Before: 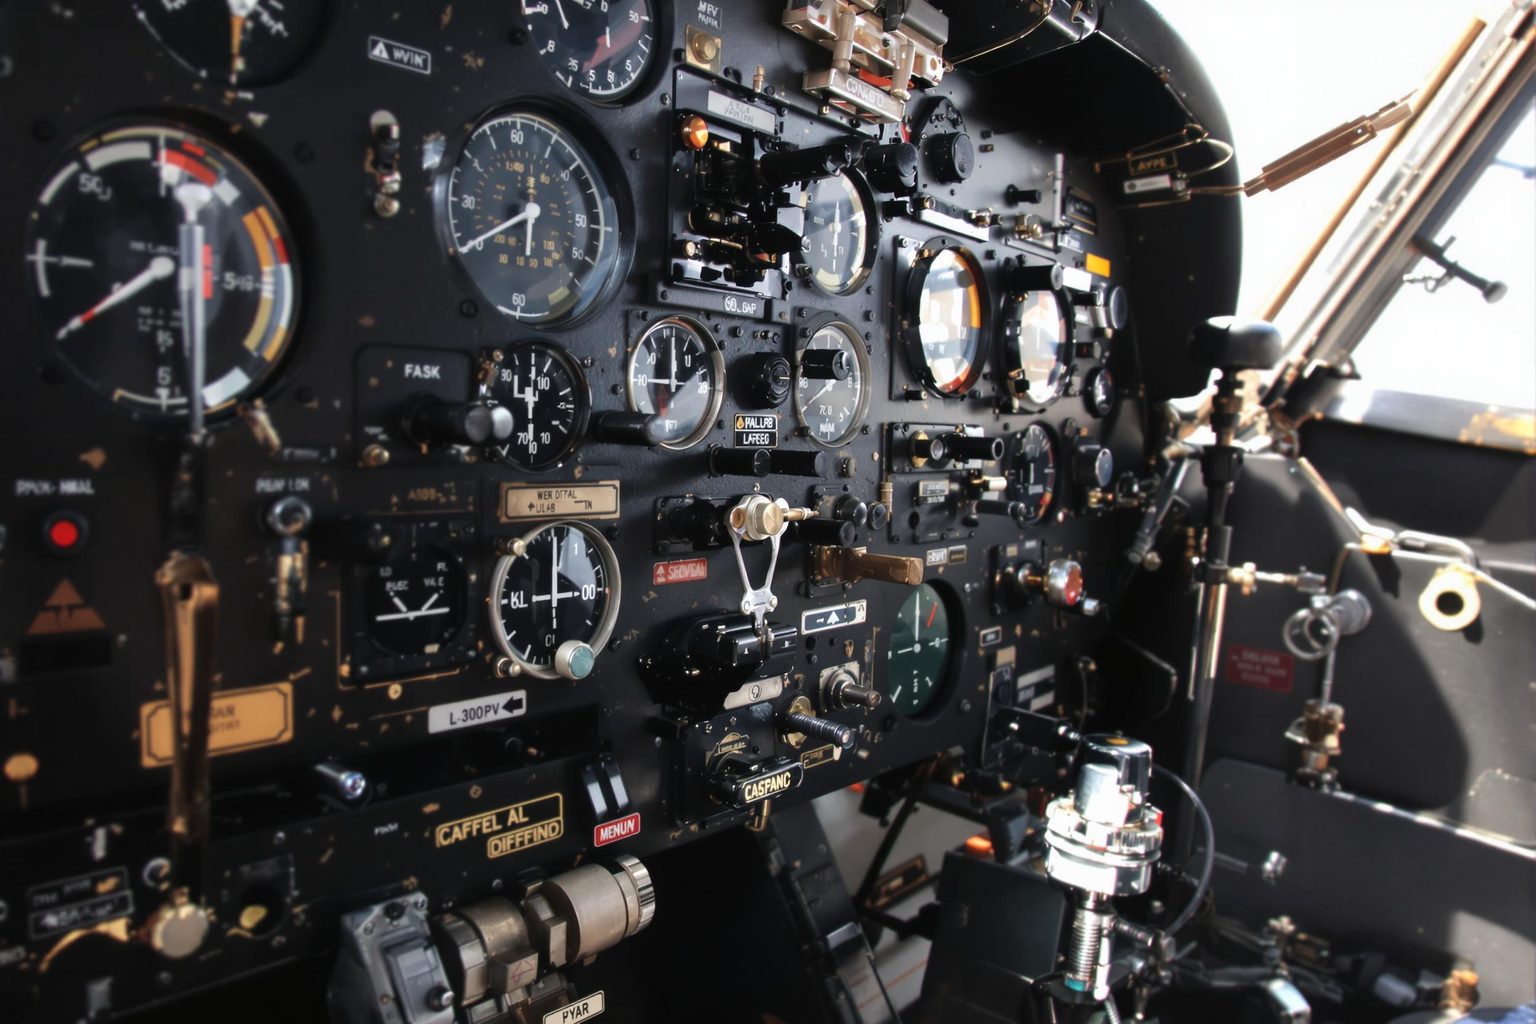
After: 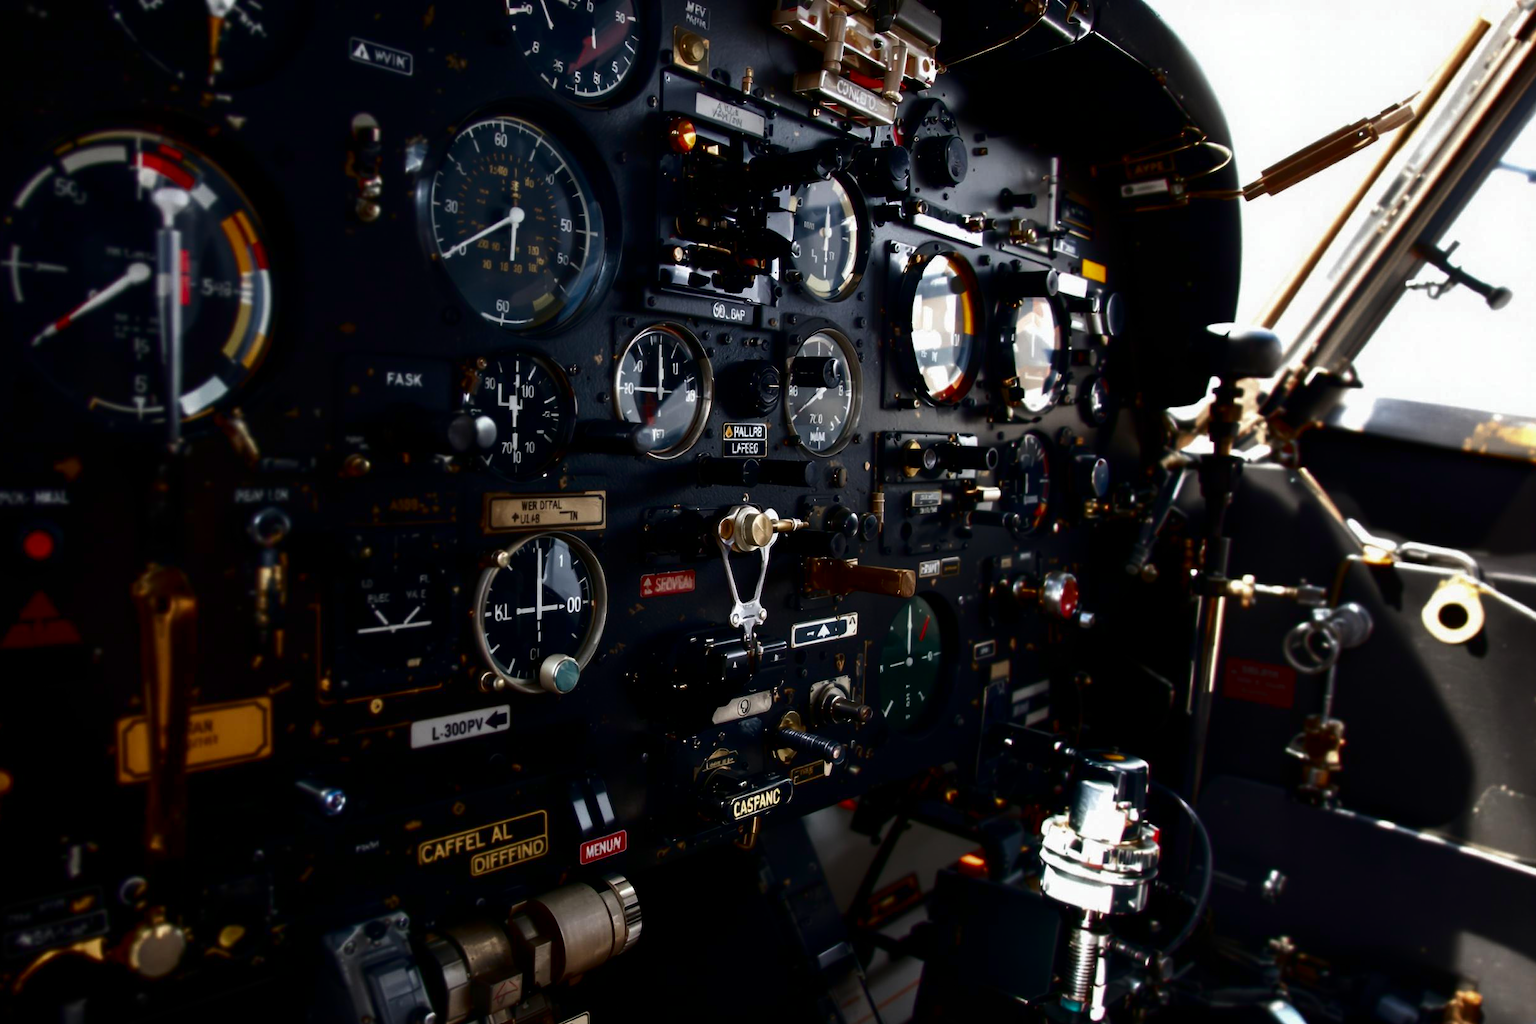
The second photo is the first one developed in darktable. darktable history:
crop: left 1.743%, right 0.268%, bottom 2.011%
contrast brightness saturation: contrast 0.09, brightness -0.59, saturation 0.17
